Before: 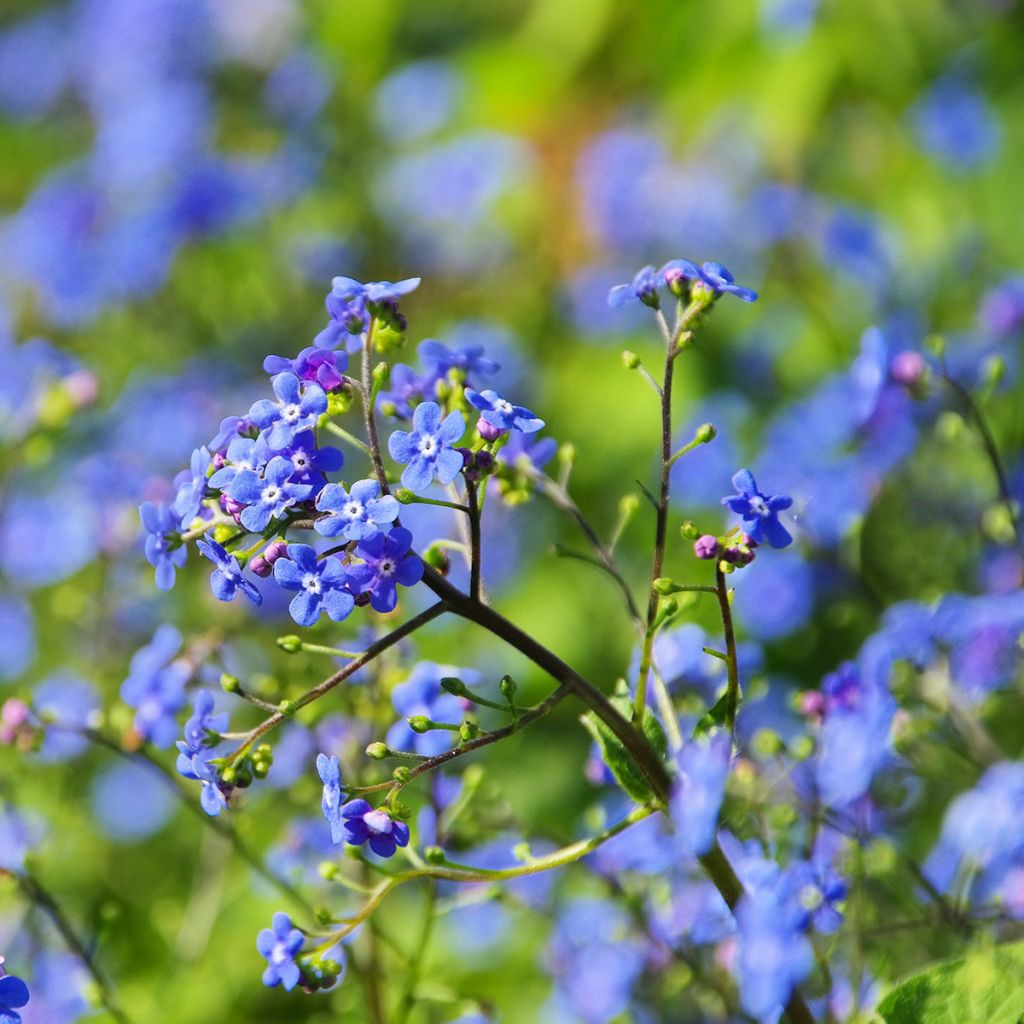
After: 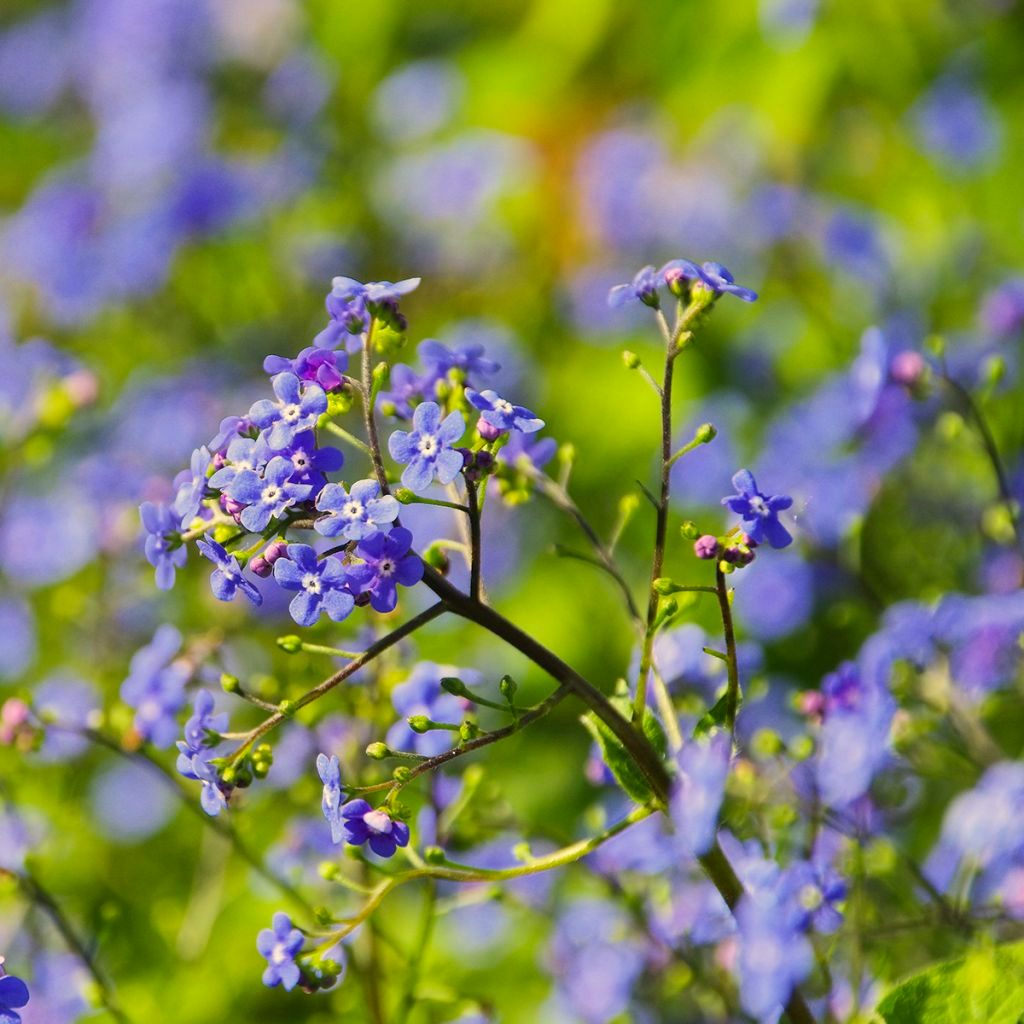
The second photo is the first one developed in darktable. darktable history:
color correction: highlights a* 2.61, highlights b* 22.97
